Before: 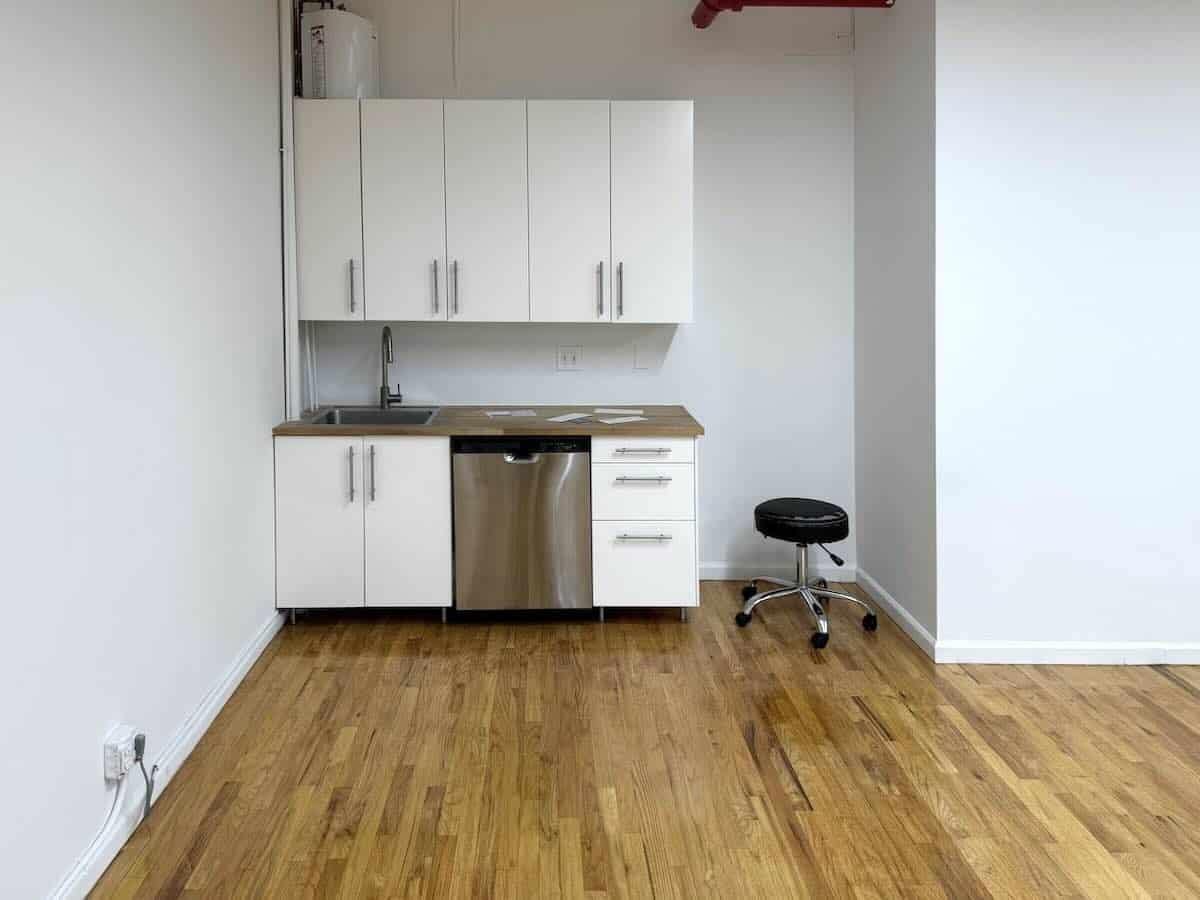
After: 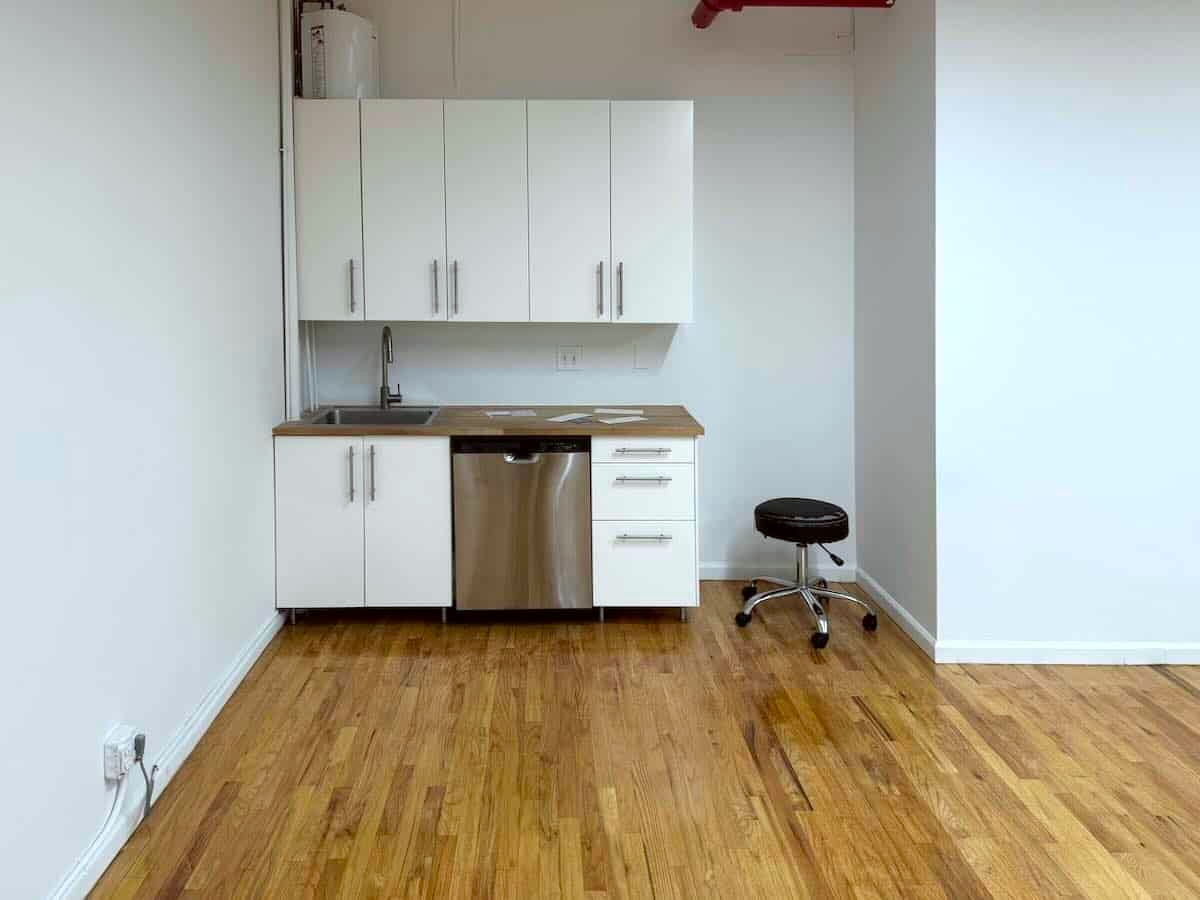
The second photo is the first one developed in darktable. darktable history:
color correction: highlights a* -2.88, highlights b* -2.02, shadows a* 2.36, shadows b* 2.76
